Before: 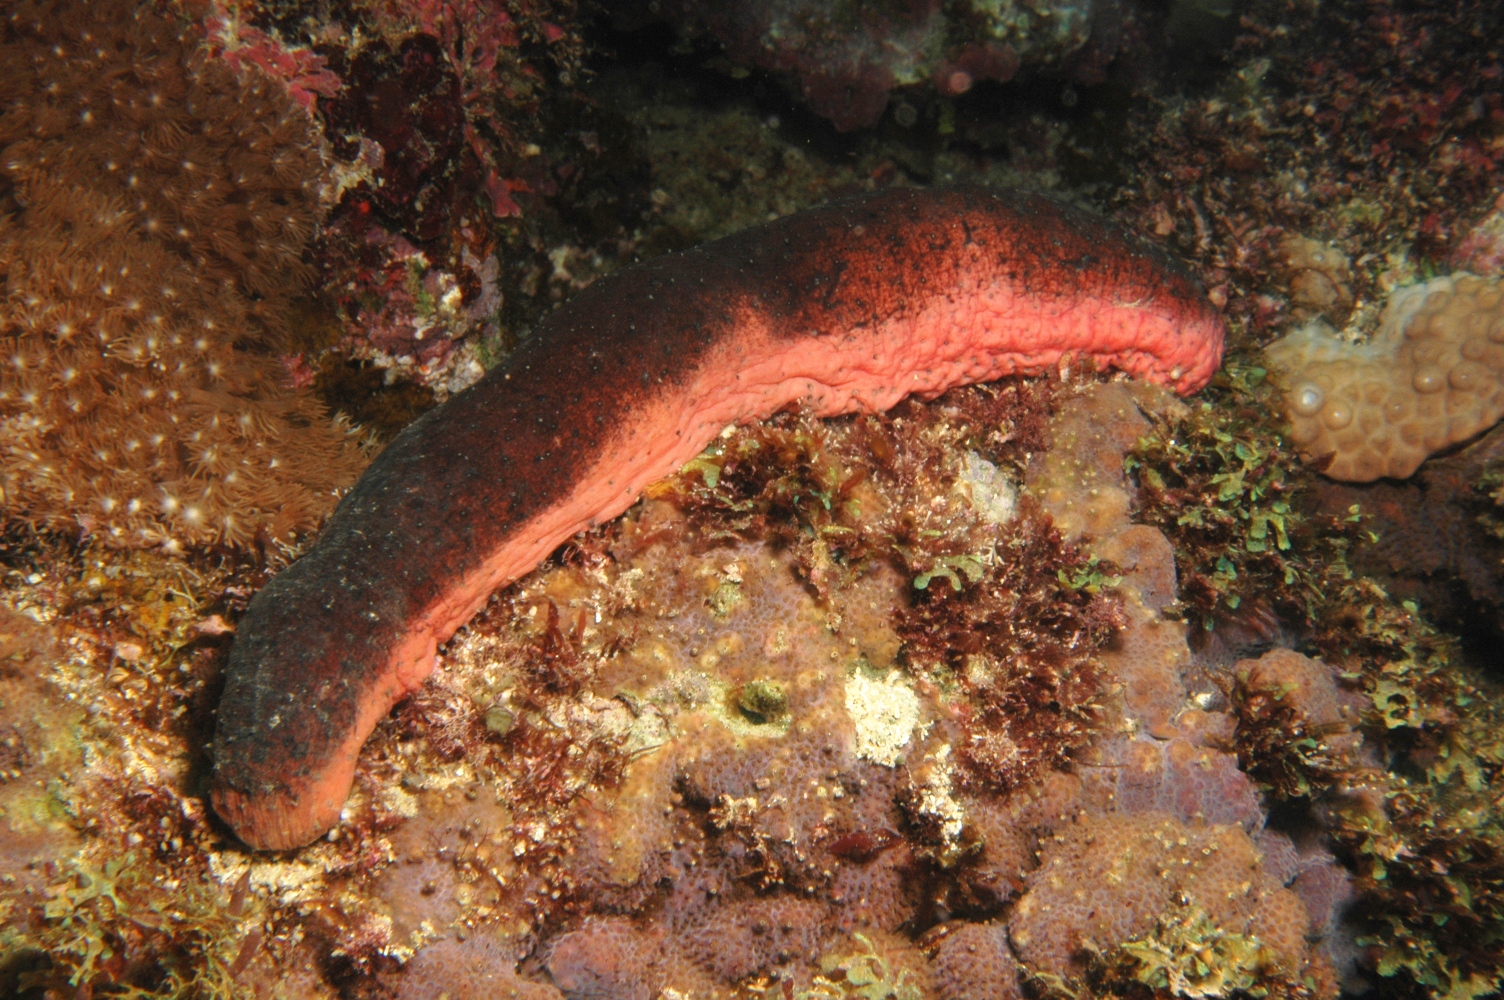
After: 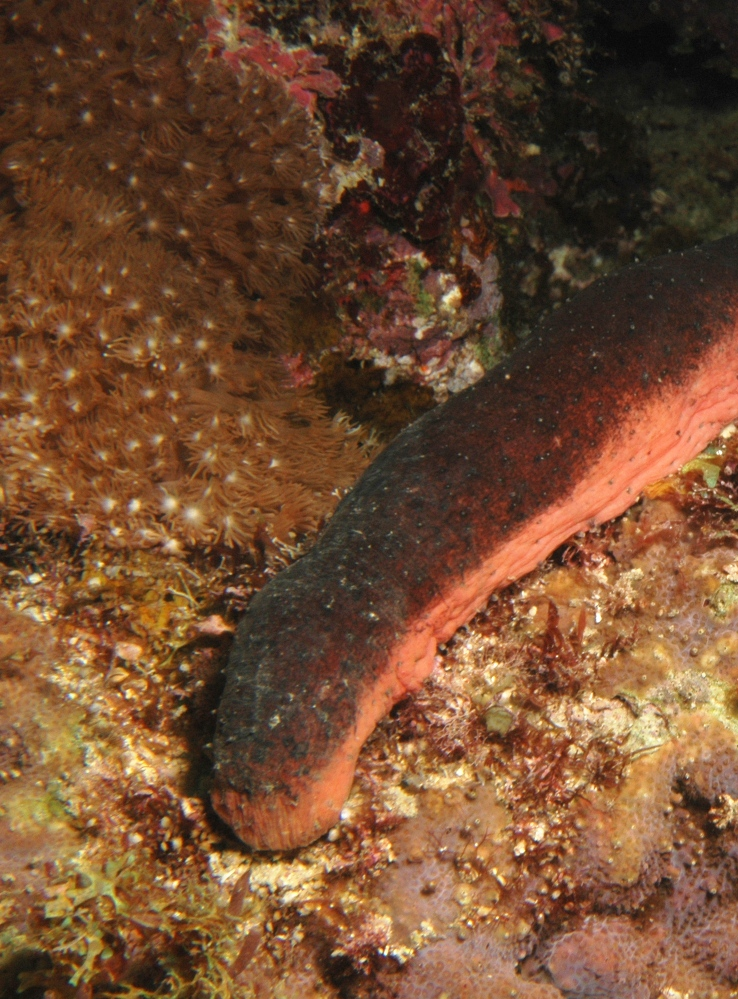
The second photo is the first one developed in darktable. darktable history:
crop and rotate: left 0.041%, top 0%, right 50.853%
